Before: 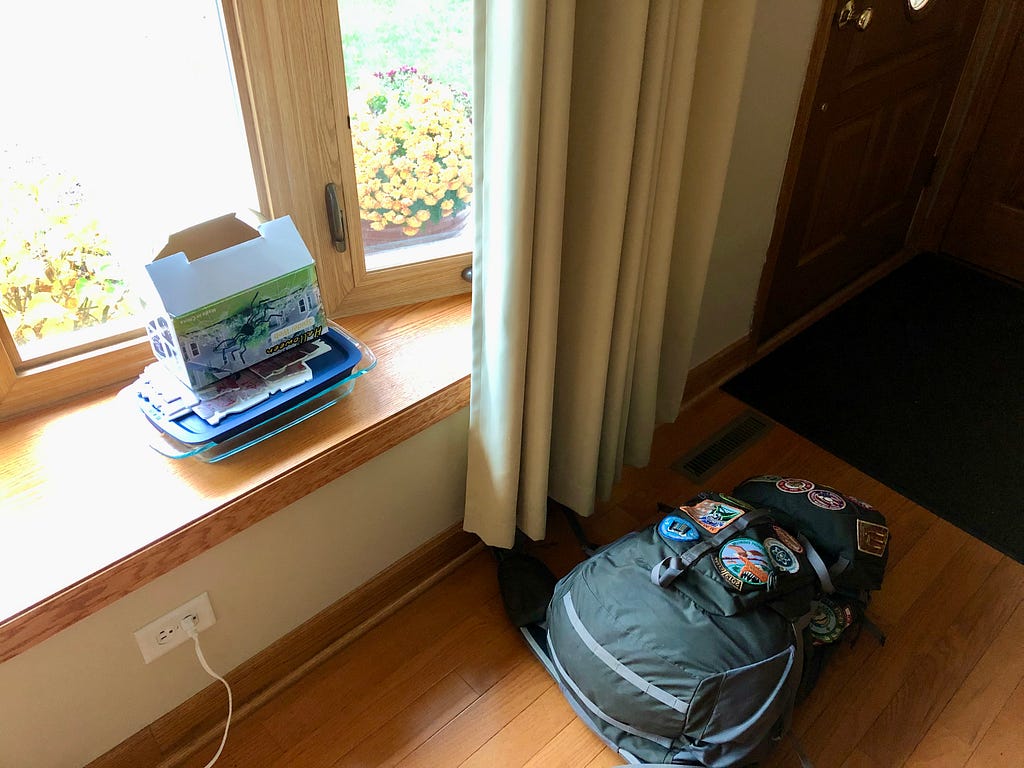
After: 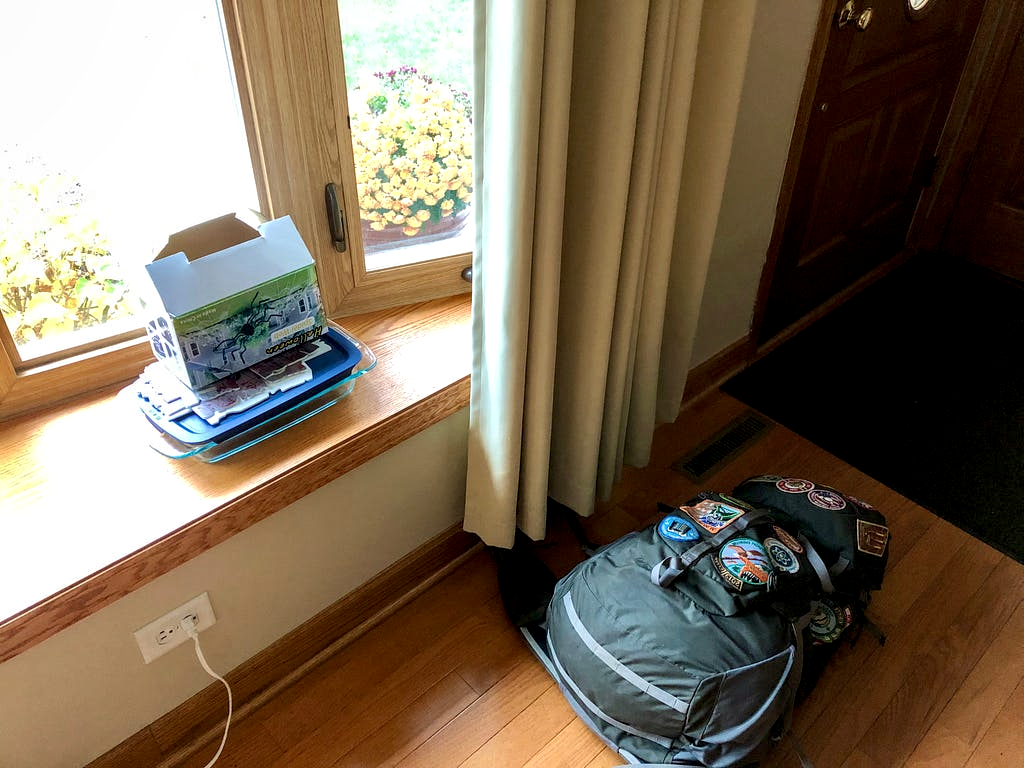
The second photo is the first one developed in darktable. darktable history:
local contrast: detail 142%
